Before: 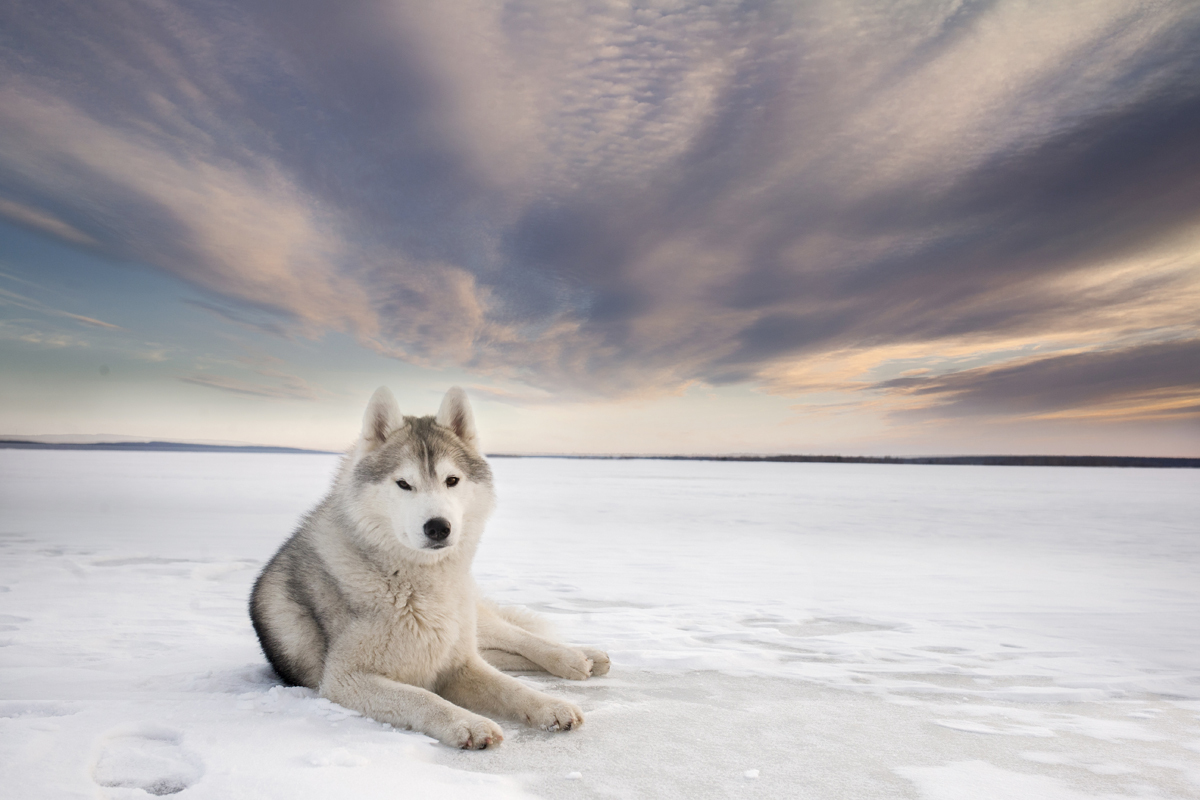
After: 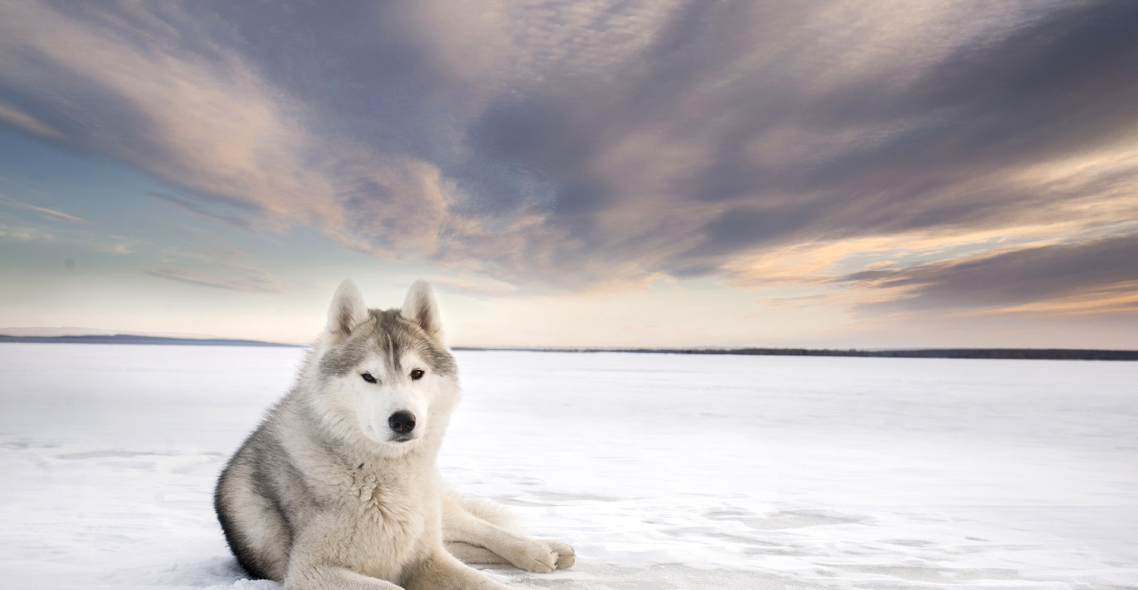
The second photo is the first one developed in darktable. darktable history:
exposure: black level correction 0, exposure 0.198 EV, compensate highlight preservation false
crop and rotate: left 2.923%, top 13.567%, right 2.197%, bottom 12.633%
